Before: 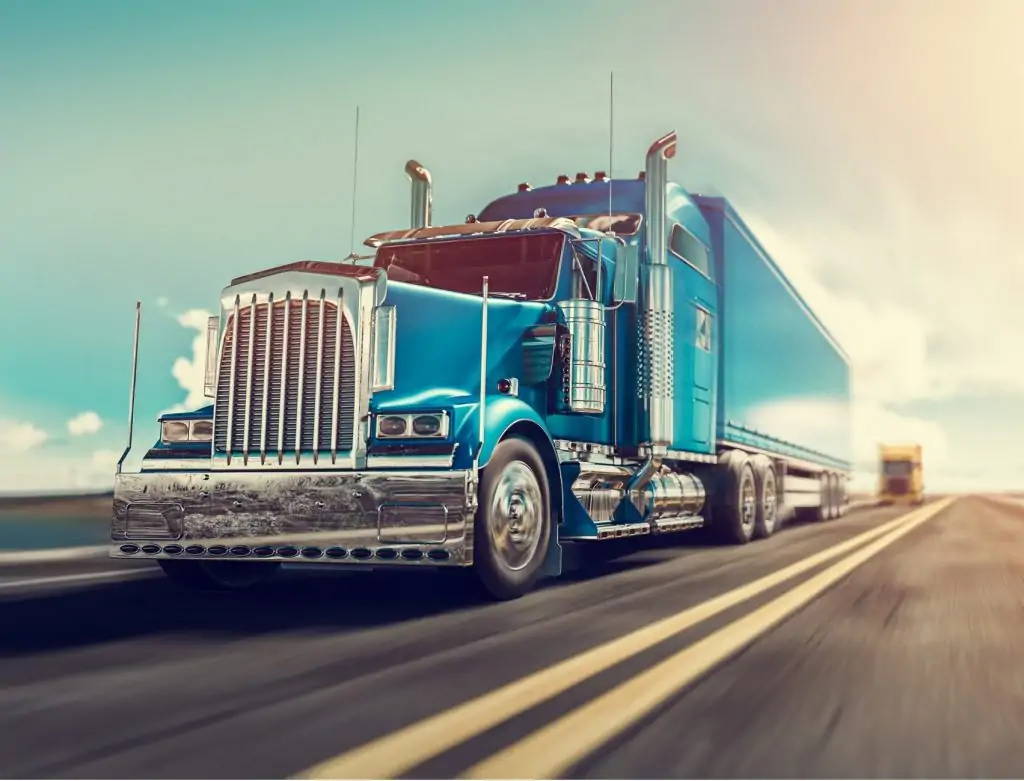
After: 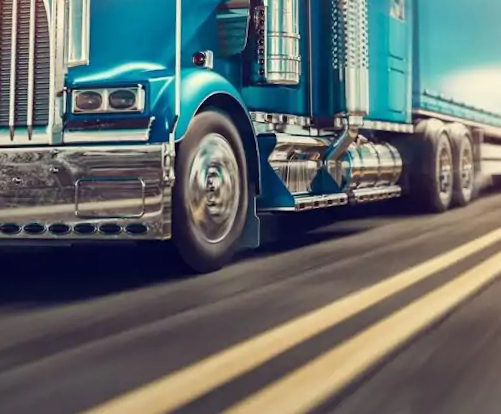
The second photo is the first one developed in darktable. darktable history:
rotate and perspective: rotation -1°, crop left 0.011, crop right 0.989, crop top 0.025, crop bottom 0.975
crop: left 29.672%, top 41.786%, right 20.851%, bottom 3.487%
